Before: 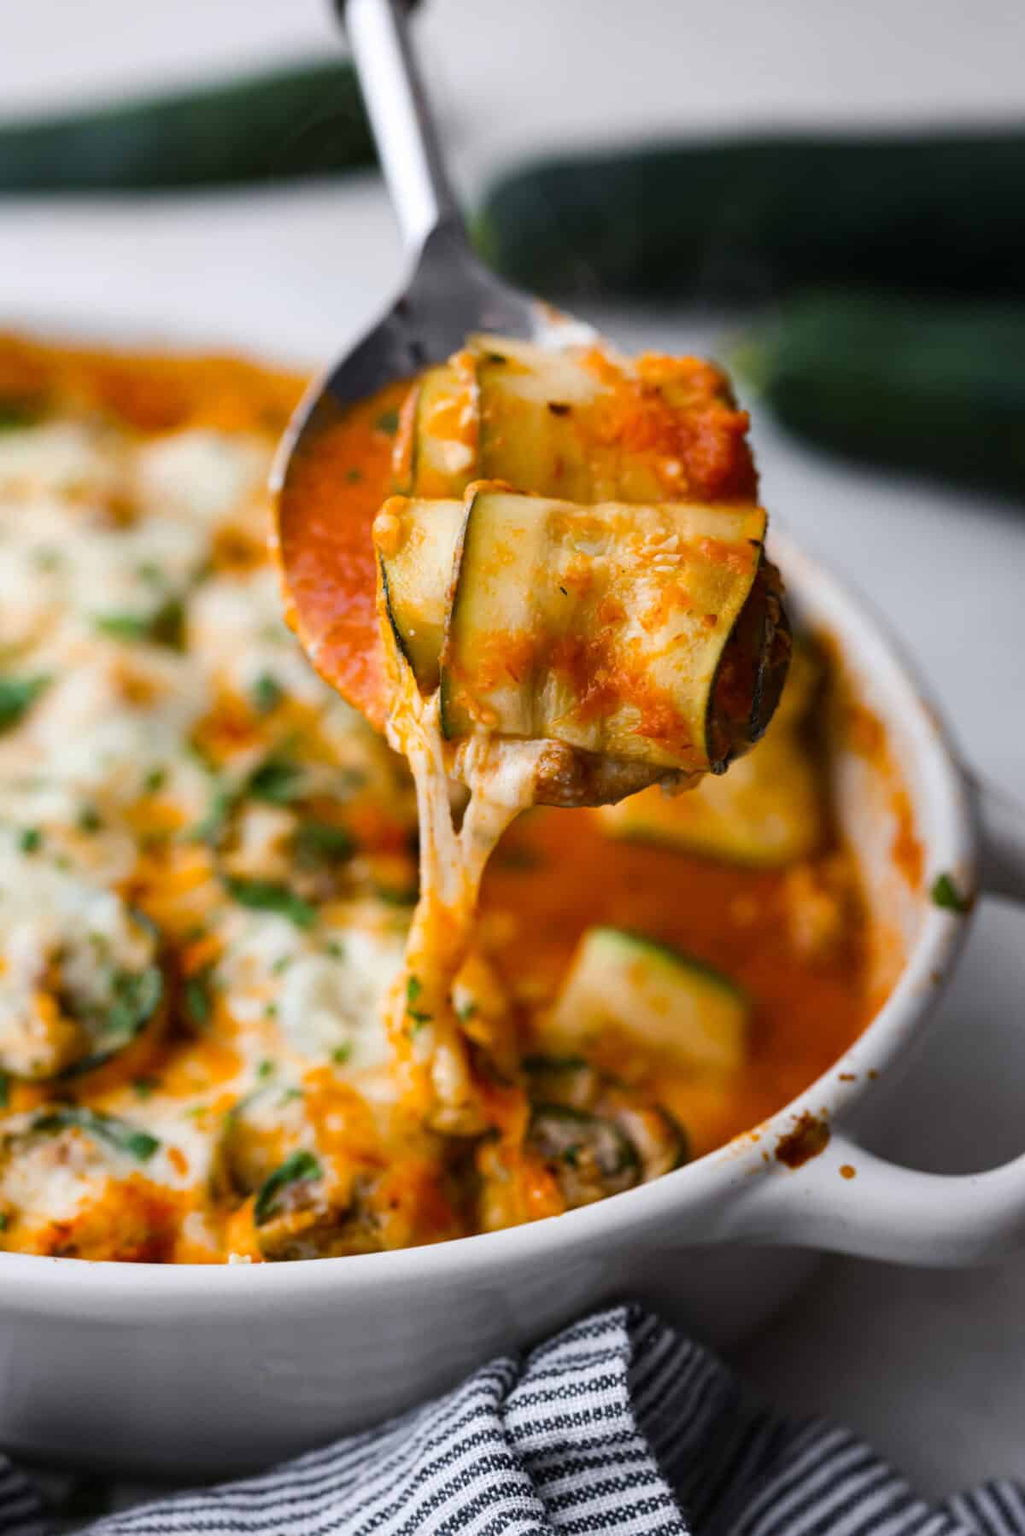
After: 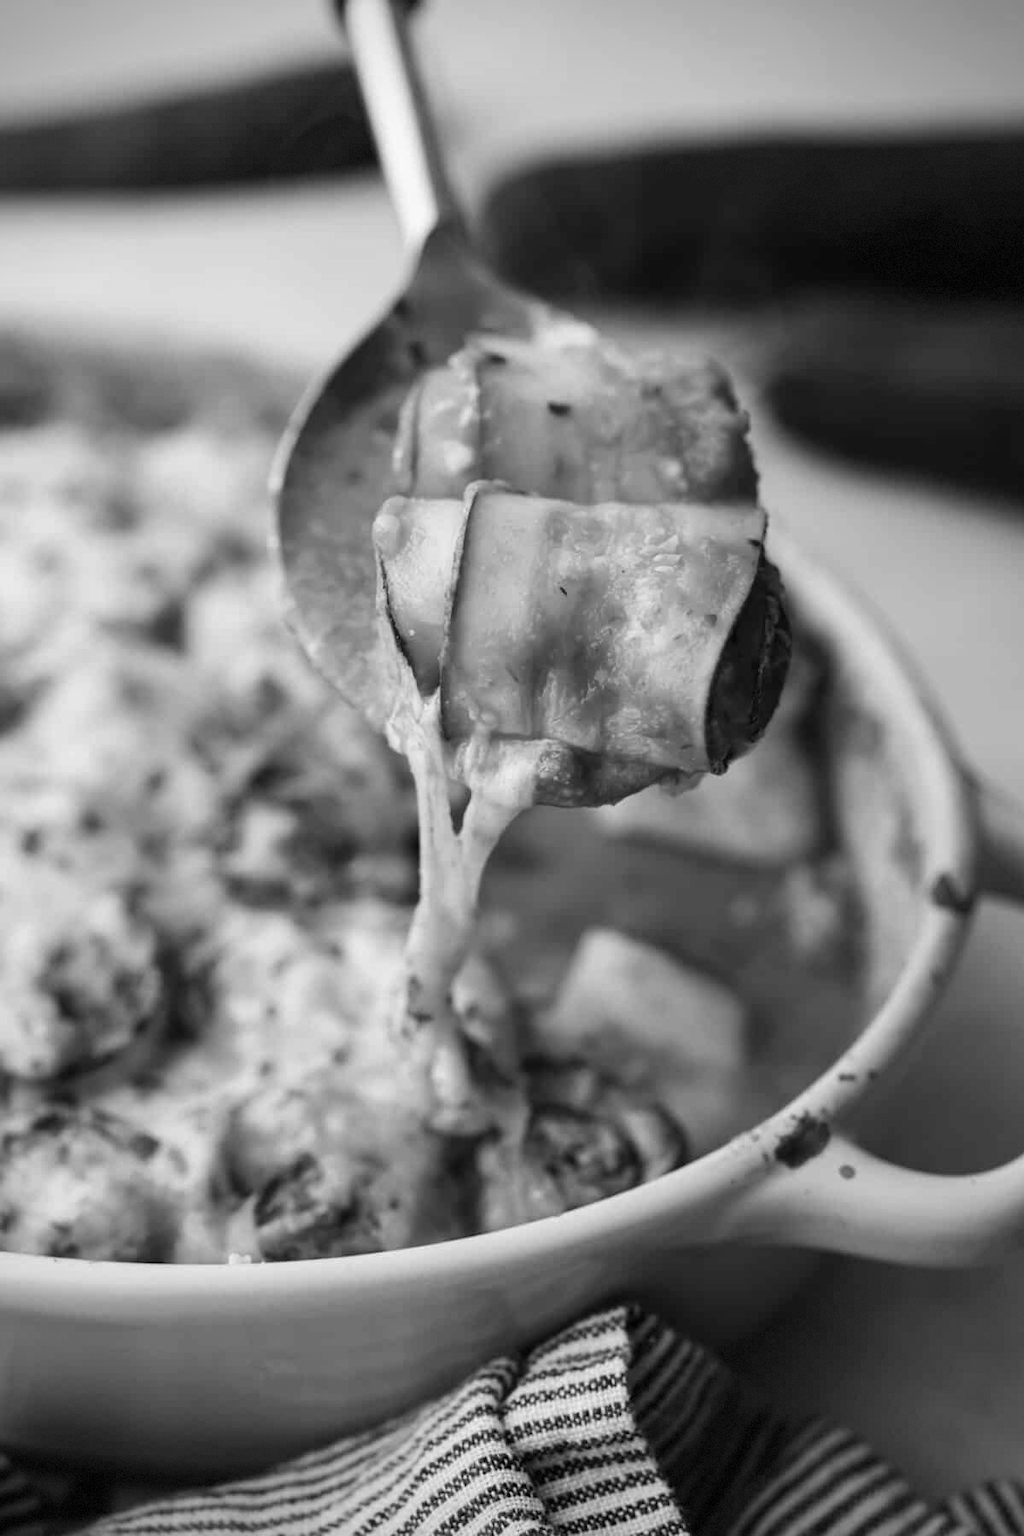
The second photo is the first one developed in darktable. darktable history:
monochrome: a 32, b 64, size 2.3
vignetting: dithering 8-bit output, unbound false
